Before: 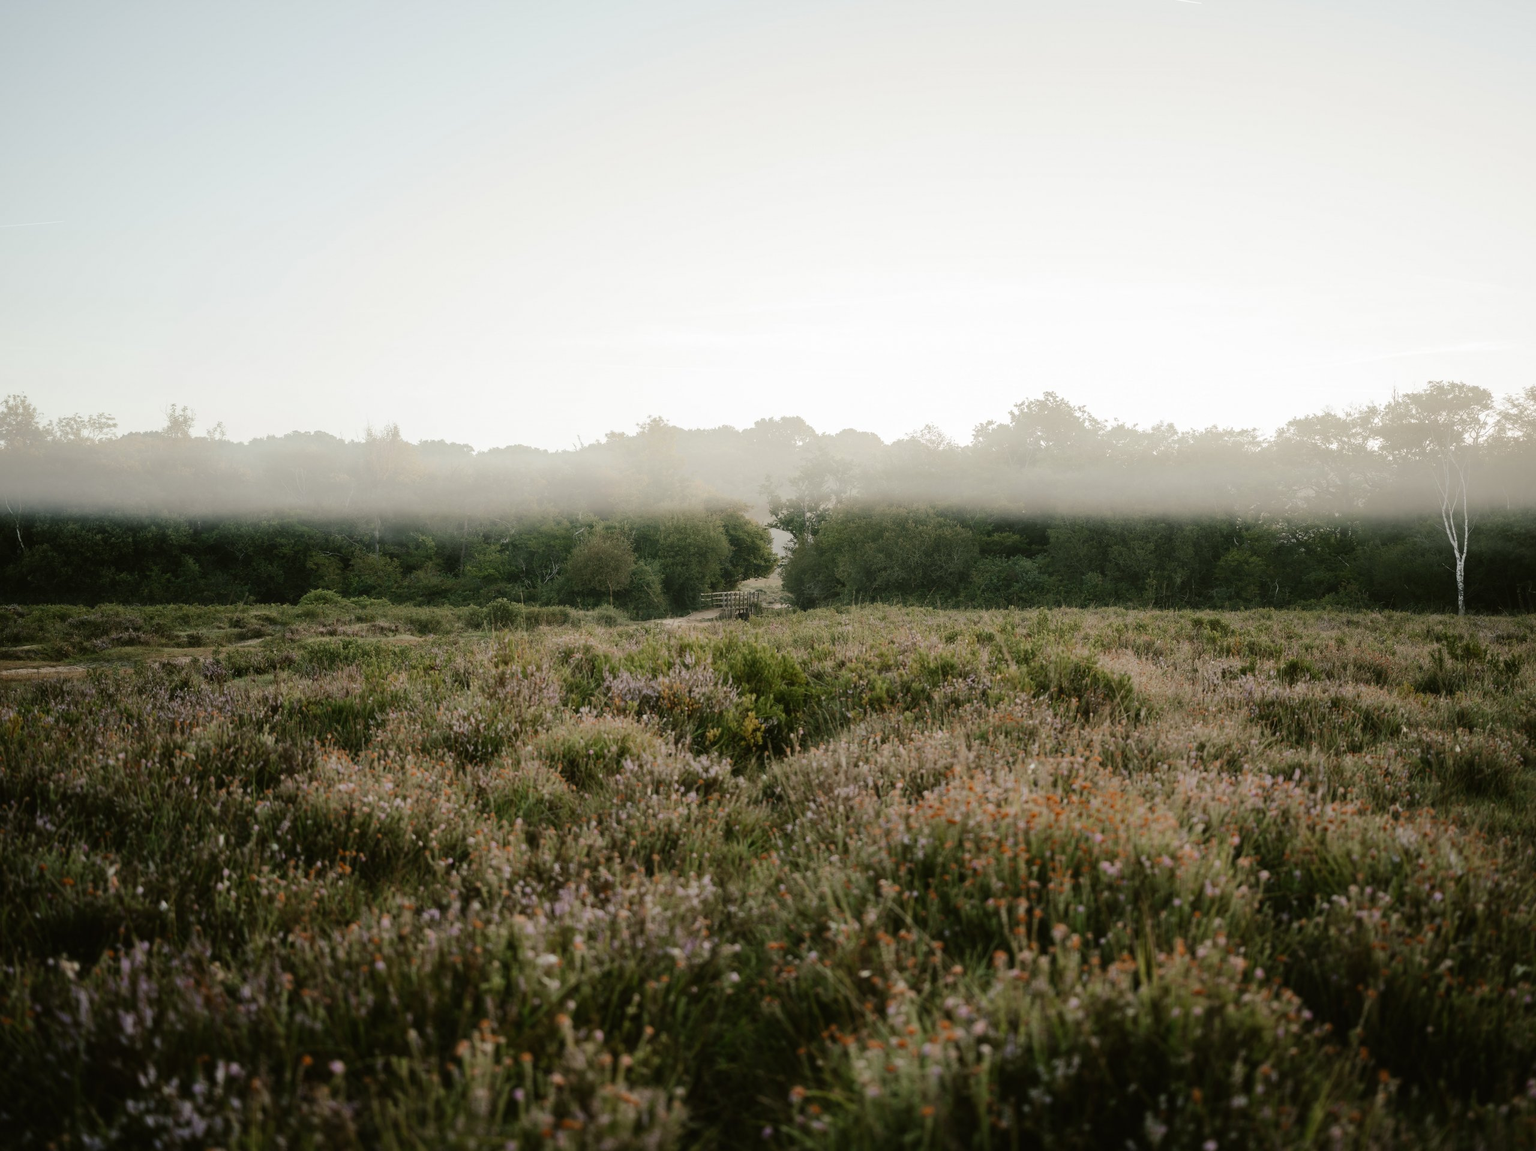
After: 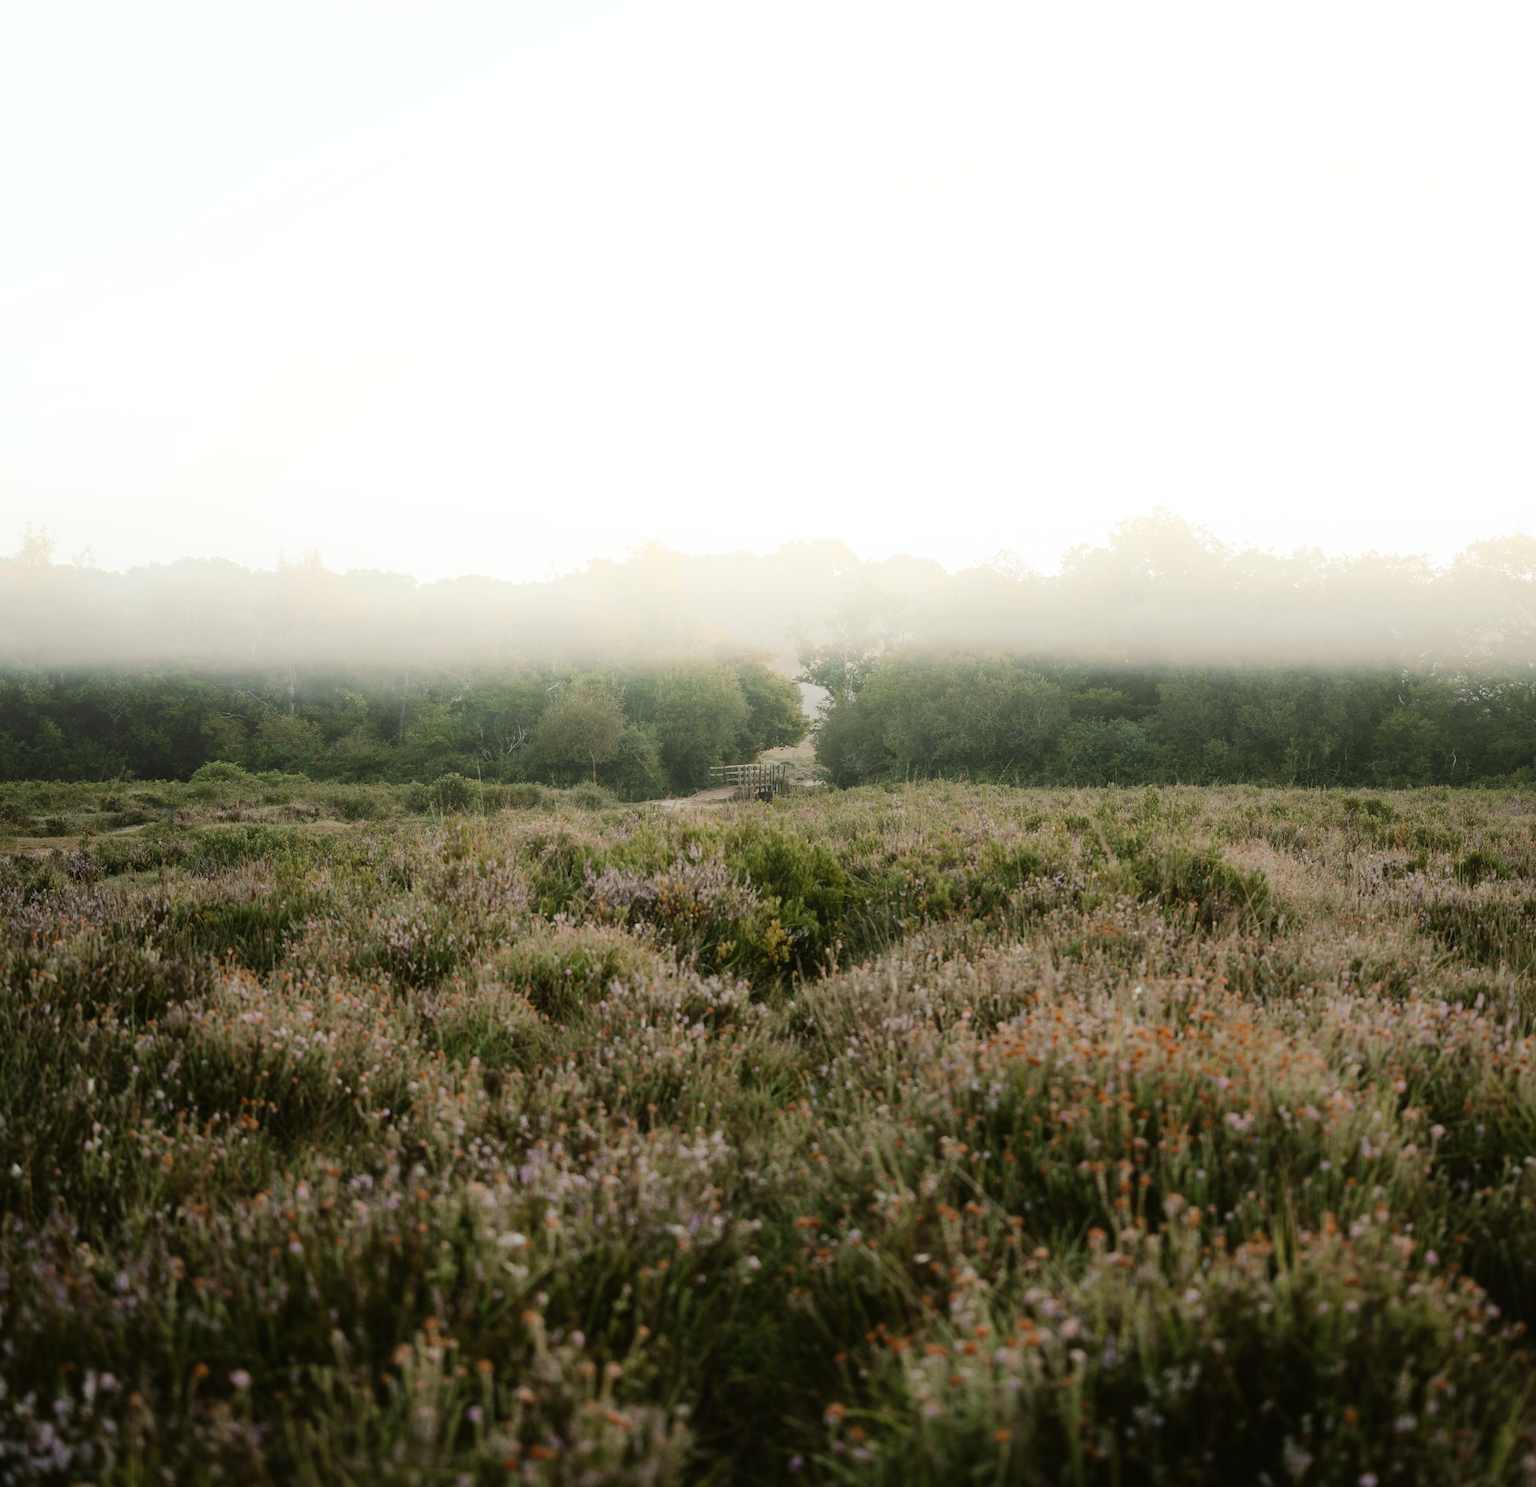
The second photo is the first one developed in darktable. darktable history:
crop: left 9.88%, right 12.664%
bloom: size 38%, threshold 95%, strength 30%
